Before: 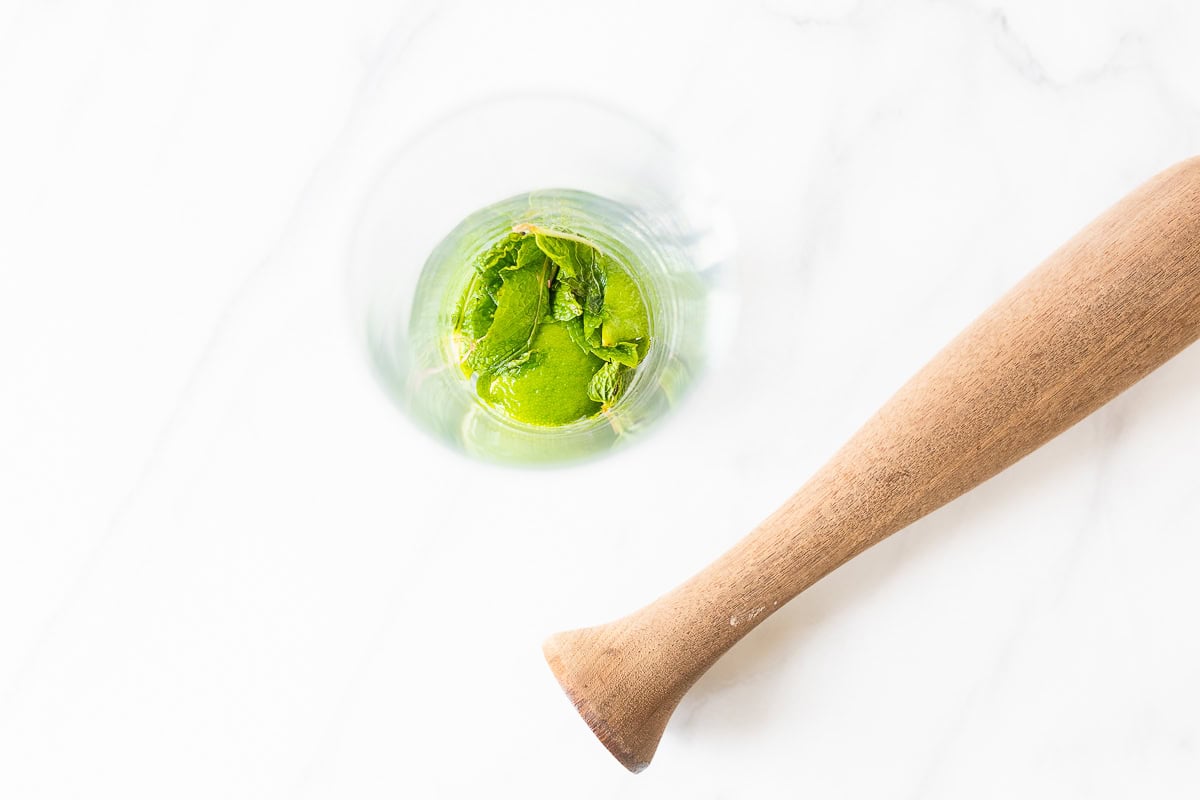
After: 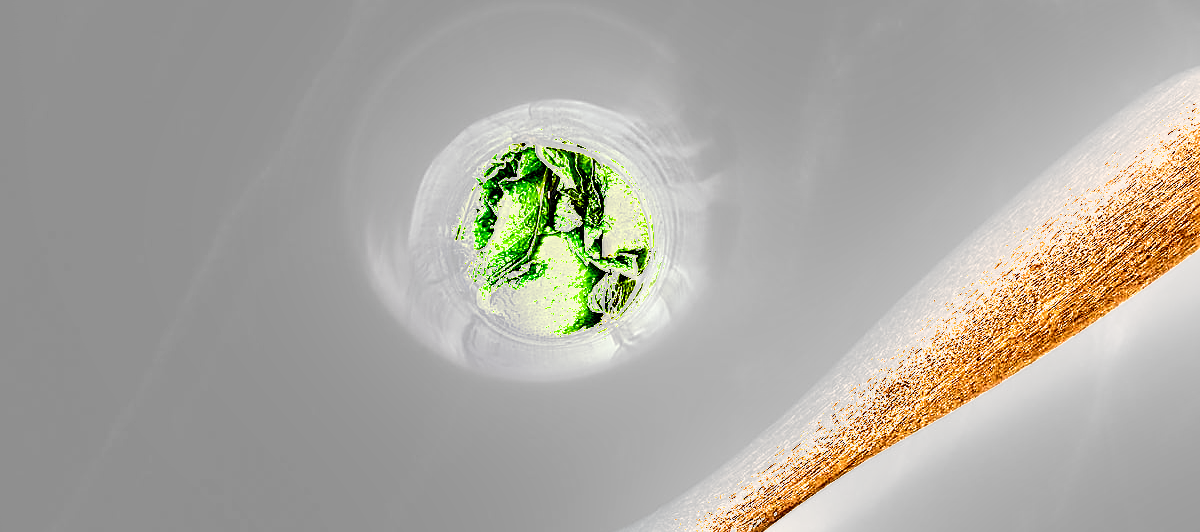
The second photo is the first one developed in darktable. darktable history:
shadows and highlights: soften with gaussian
sharpen: amount 0.5
crop: top 11.135%, bottom 22.33%
exposure: black level correction 0.009, exposure 1.429 EV, compensate highlight preservation false
